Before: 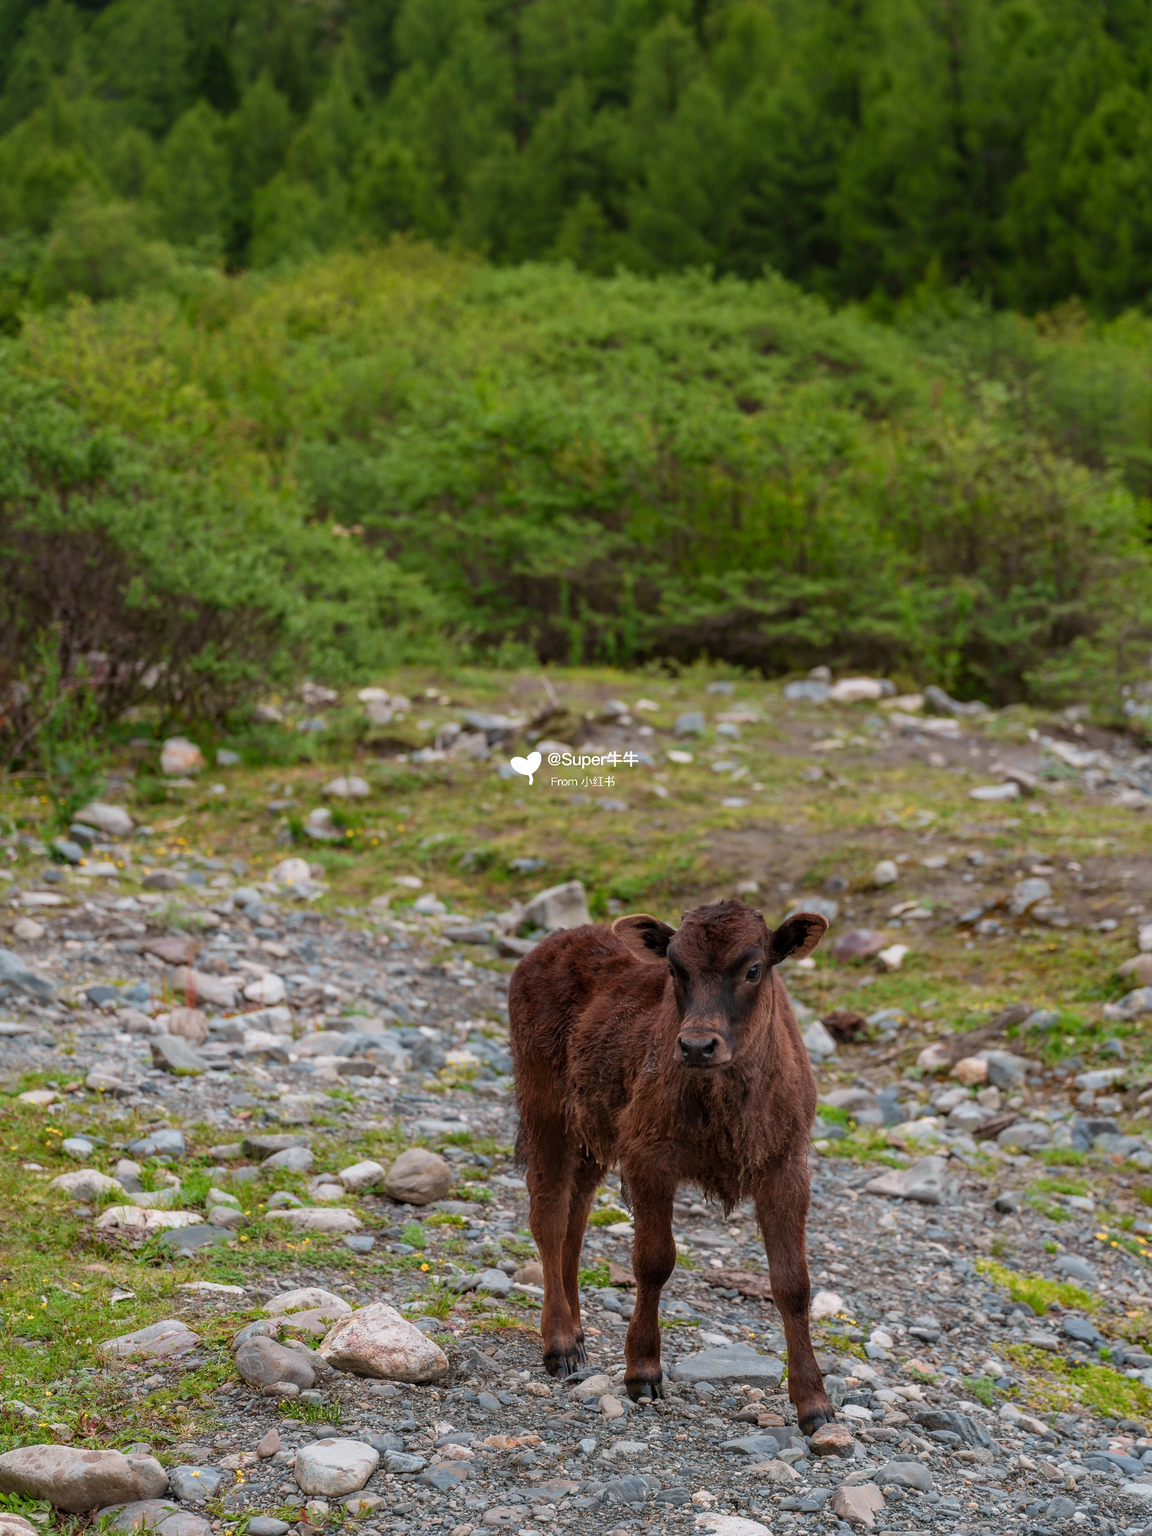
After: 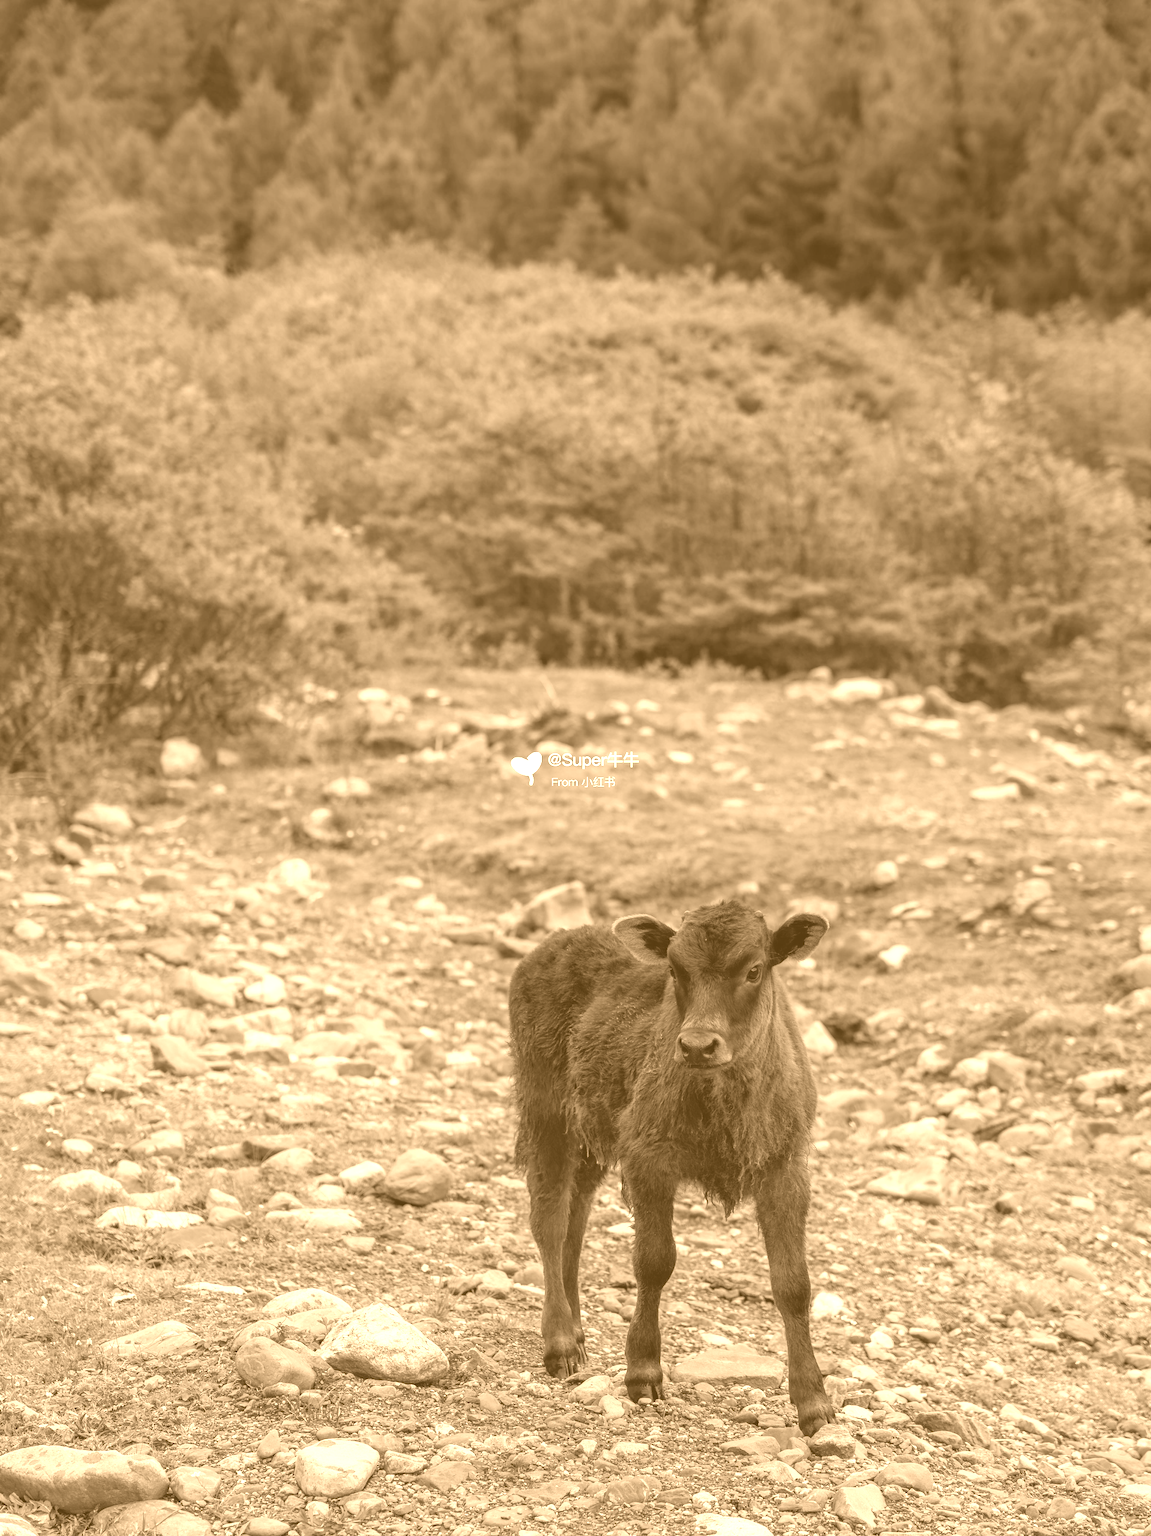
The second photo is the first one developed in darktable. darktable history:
colorize: hue 28.8°, source mix 100%
